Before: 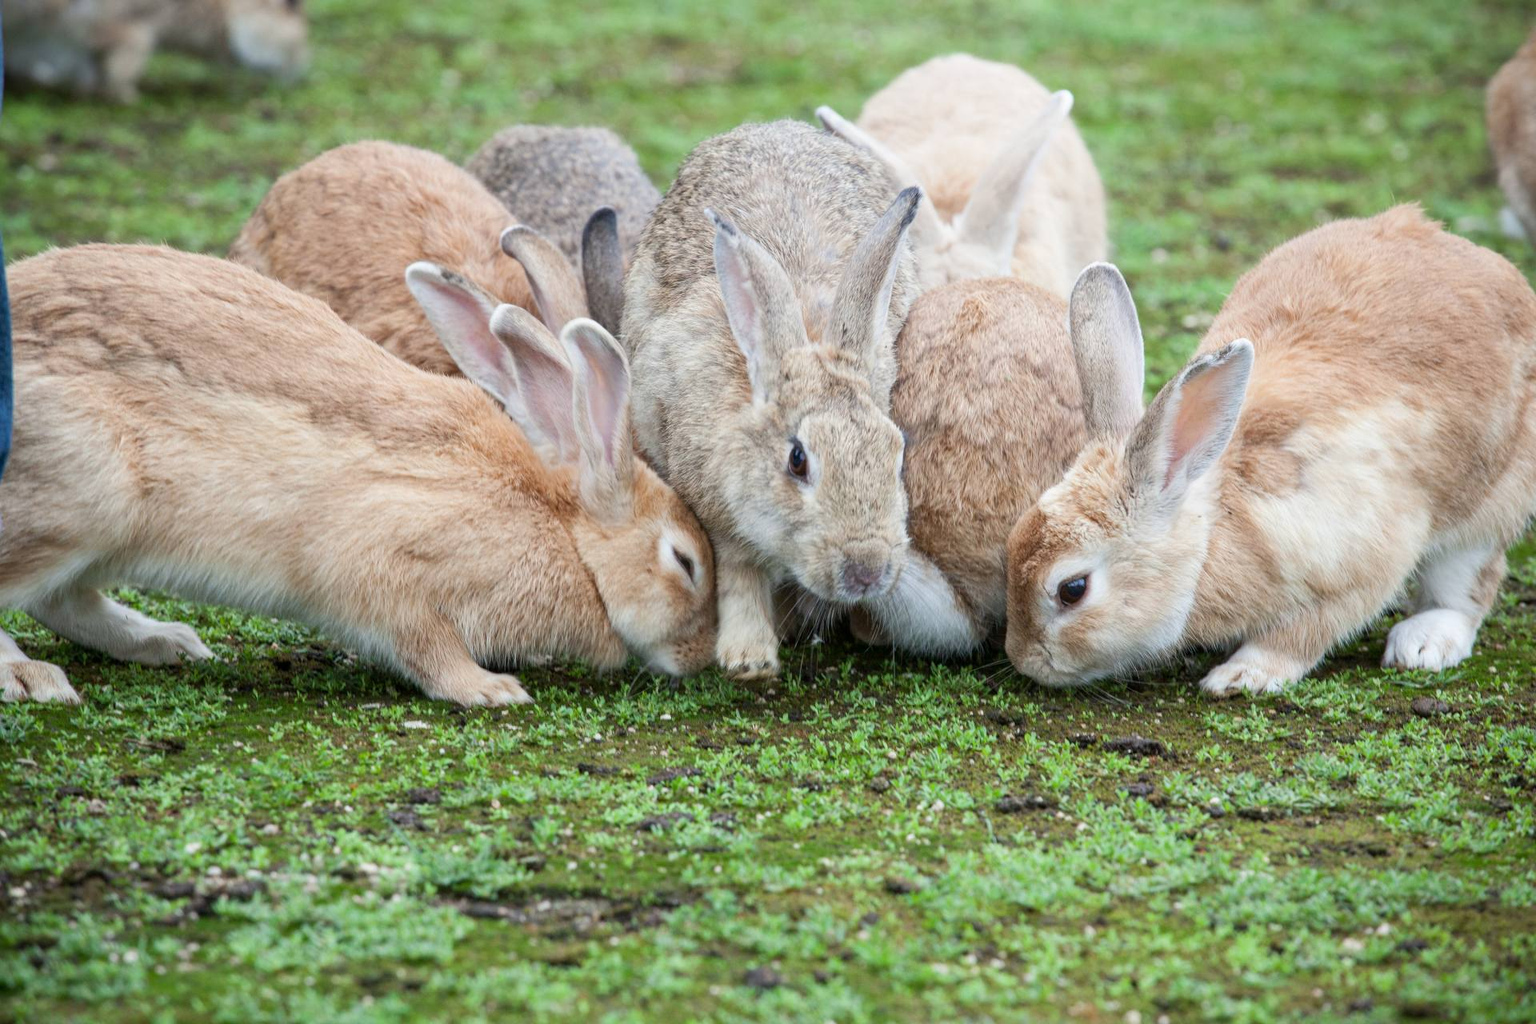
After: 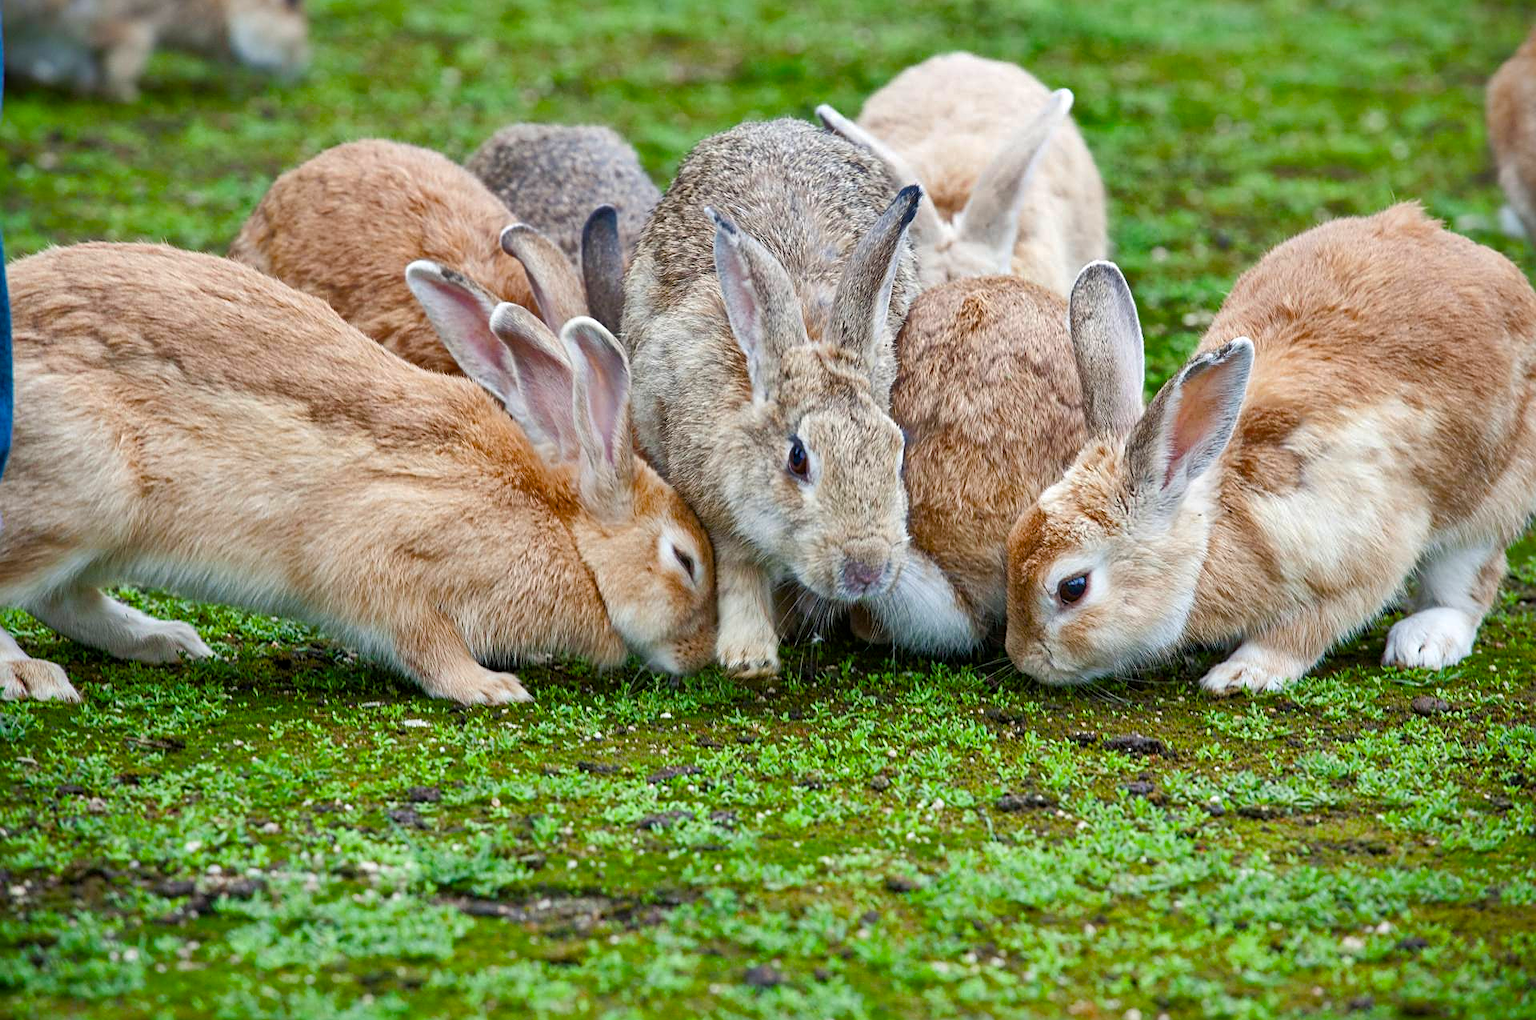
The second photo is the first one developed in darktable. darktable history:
crop: top 0.16%, bottom 0.154%
shadows and highlights: radius 107.43, shadows 45, highlights -67.45, highlights color adjustment 77.67%, low approximation 0.01, soften with gaussian
sharpen: on, module defaults
color balance rgb: shadows lift › chroma 1.337%, shadows lift › hue 260.61°, perceptual saturation grading › global saturation 40.679%, perceptual saturation grading › highlights -24.837%, perceptual saturation grading › mid-tones 35.029%, perceptual saturation grading › shadows 34.642%, global vibrance 11.558%, contrast 4.993%
